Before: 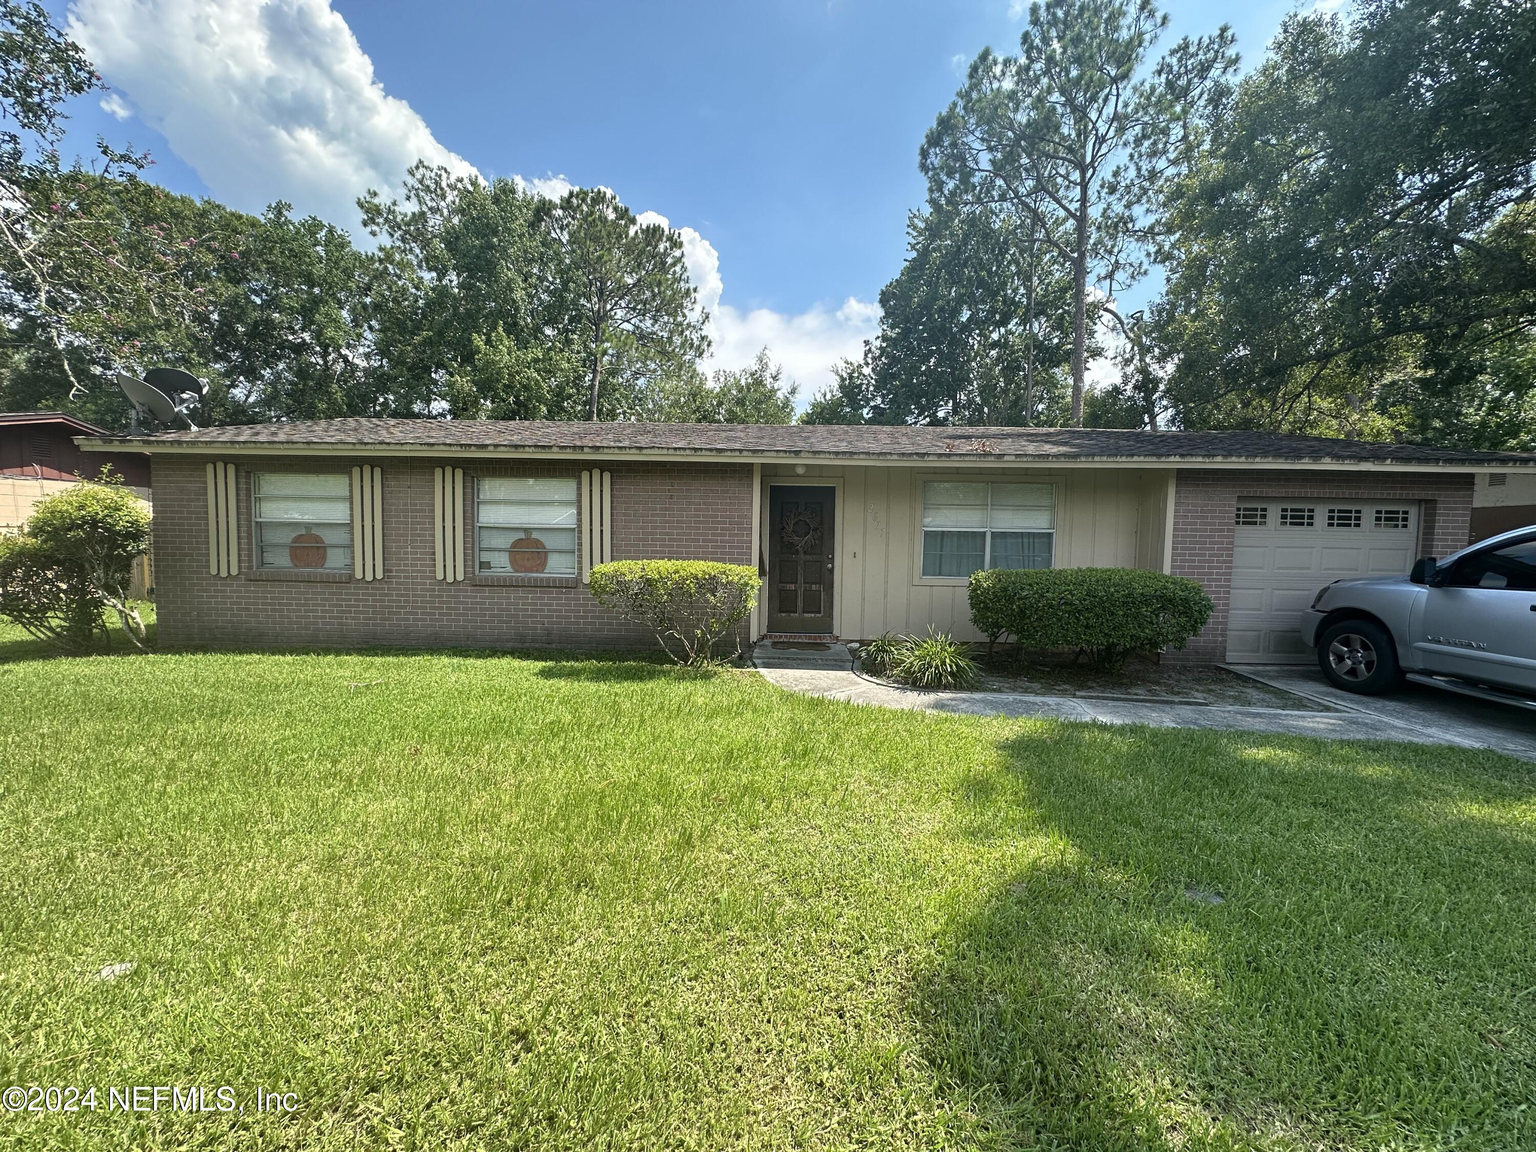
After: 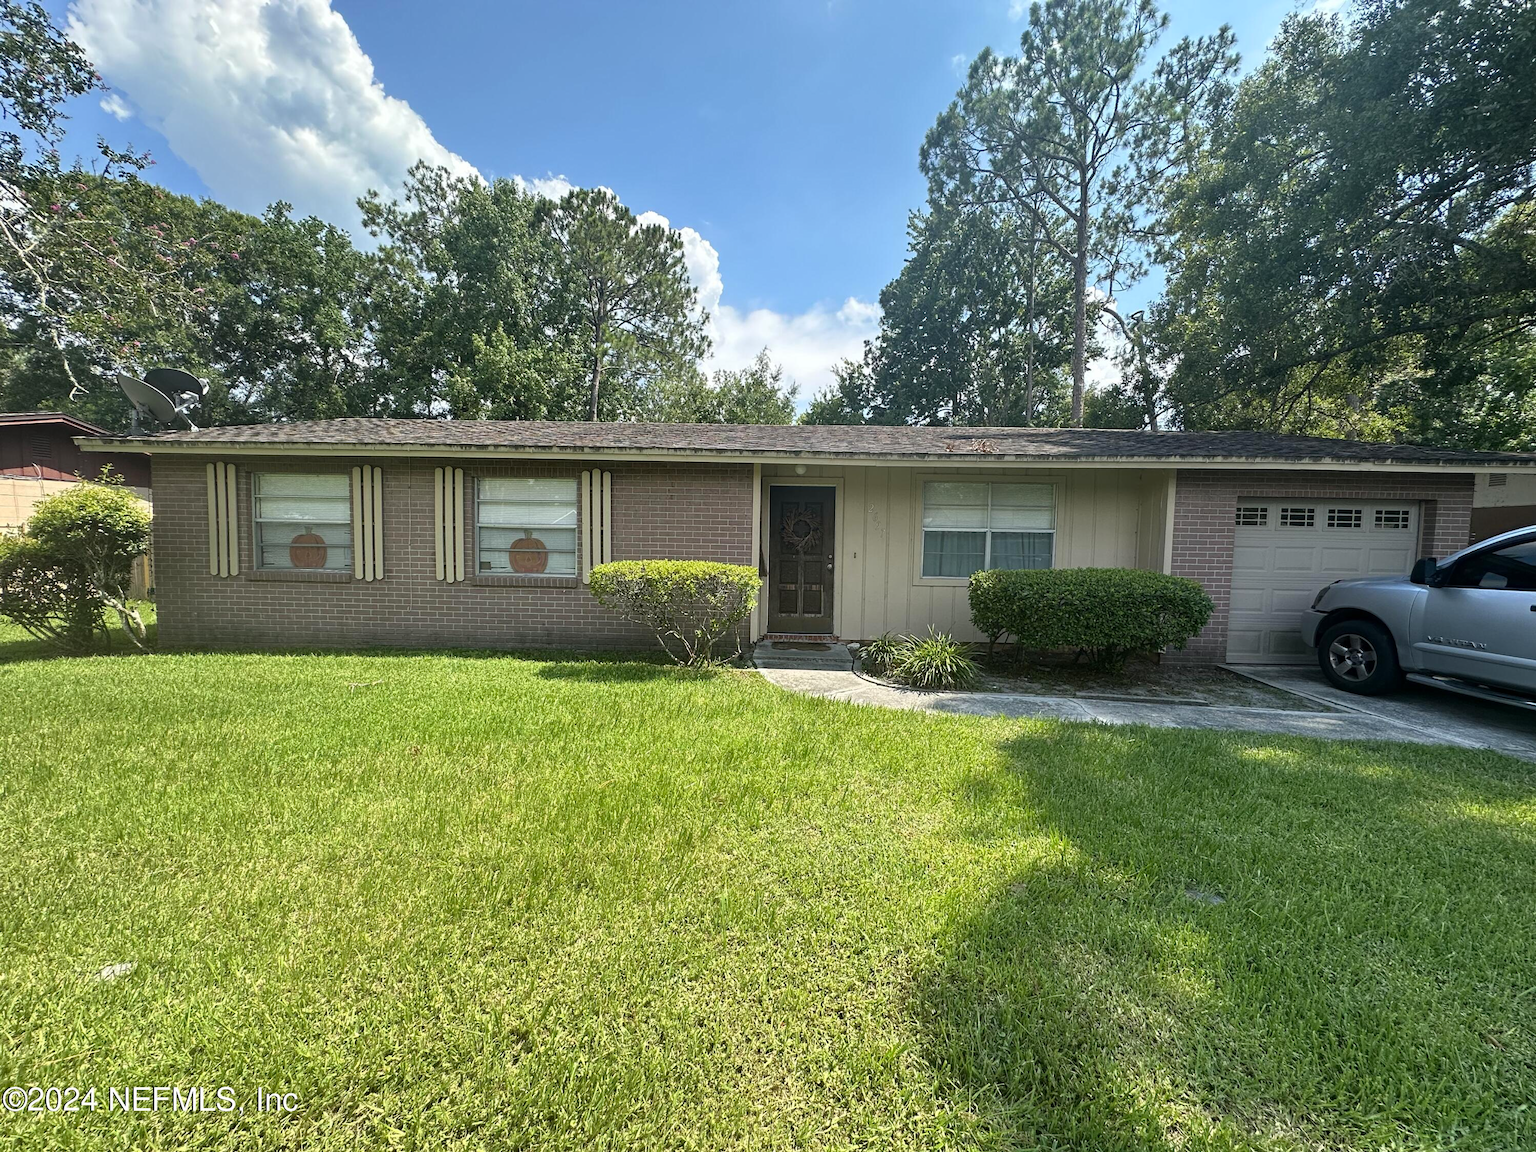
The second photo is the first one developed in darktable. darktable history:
color correction: highlights b* -0.015, saturation 1.09
